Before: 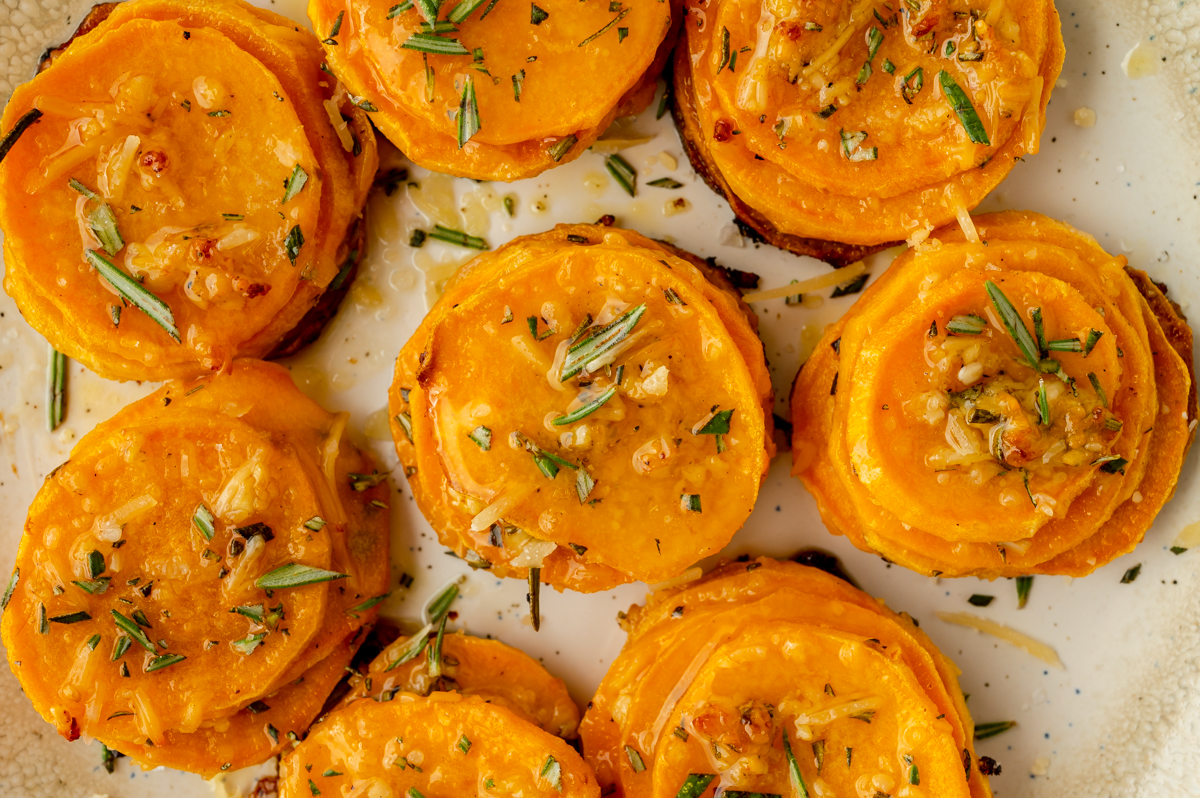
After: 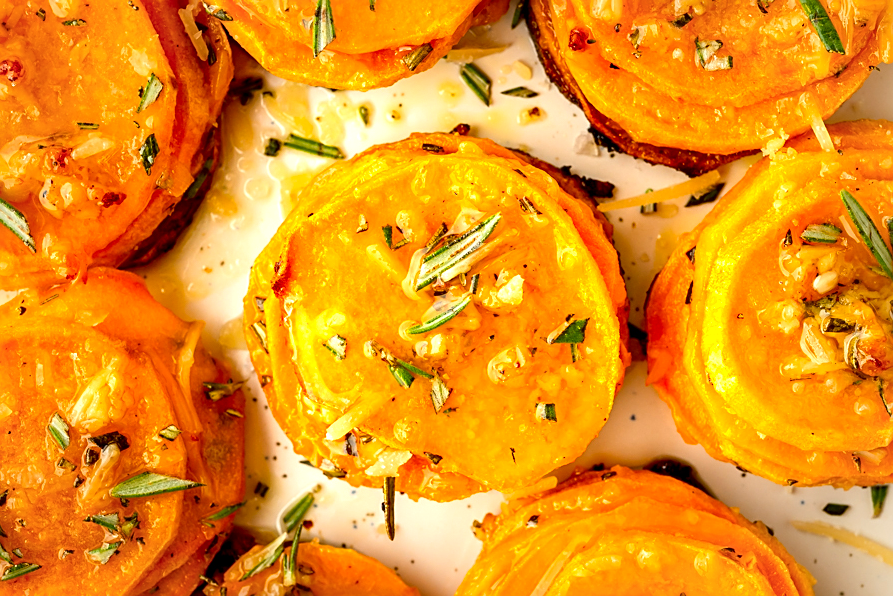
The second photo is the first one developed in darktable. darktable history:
sharpen: on, module defaults
exposure: black level correction 0.001, exposure 0.967 EV, compensate highlight preservation false
contrast brightness saturation: contrast 0.037, saturation 0.16
vignetting: fall-off start 66.45%, fall-off radius 39.6%, brightness -0.299, saturation -0.068, automatic ratio true, width/height ratio 0.667
crop and rotate: left 12.162%, top 11.404%, right 13.347%, bottom 13.866%
